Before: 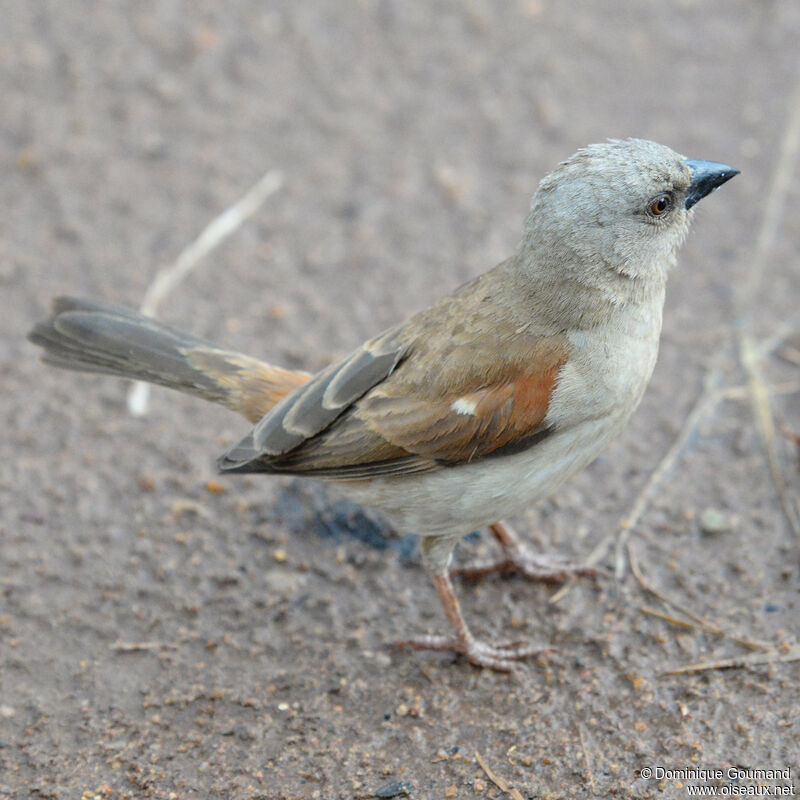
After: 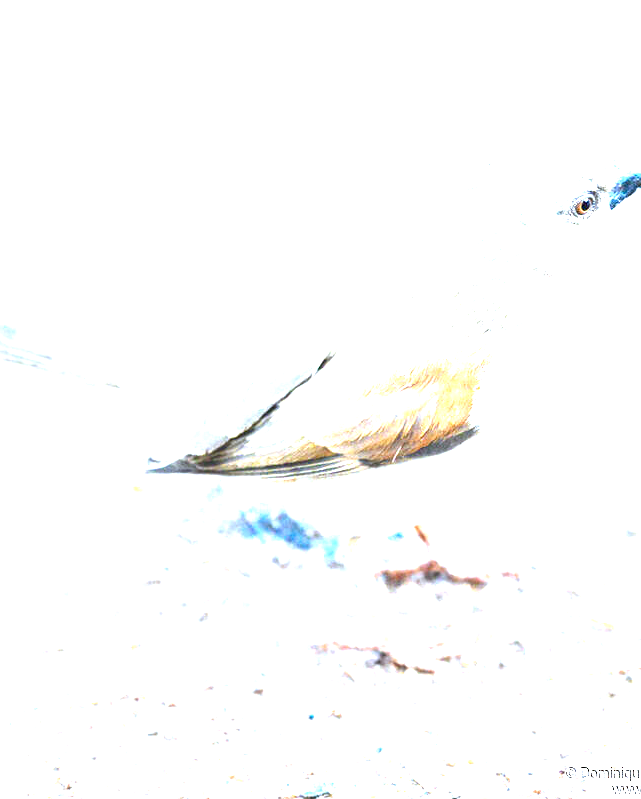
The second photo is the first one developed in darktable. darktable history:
exposure: exposure 2.25 EV, compensate highlight preservation false
levels: levels [0, 0.374, 0.749]
color calibration: output R [0.994, 0.059, -0.119, 0], output G [-0.036, 1.09, -0.119, 0], output B [0.078, -0.108, 0.961, 0], illuminant custom, x 0.371, y 0.382, temperature 4281.14 K
crop and rotate: left 9.597%, right 10.195%
